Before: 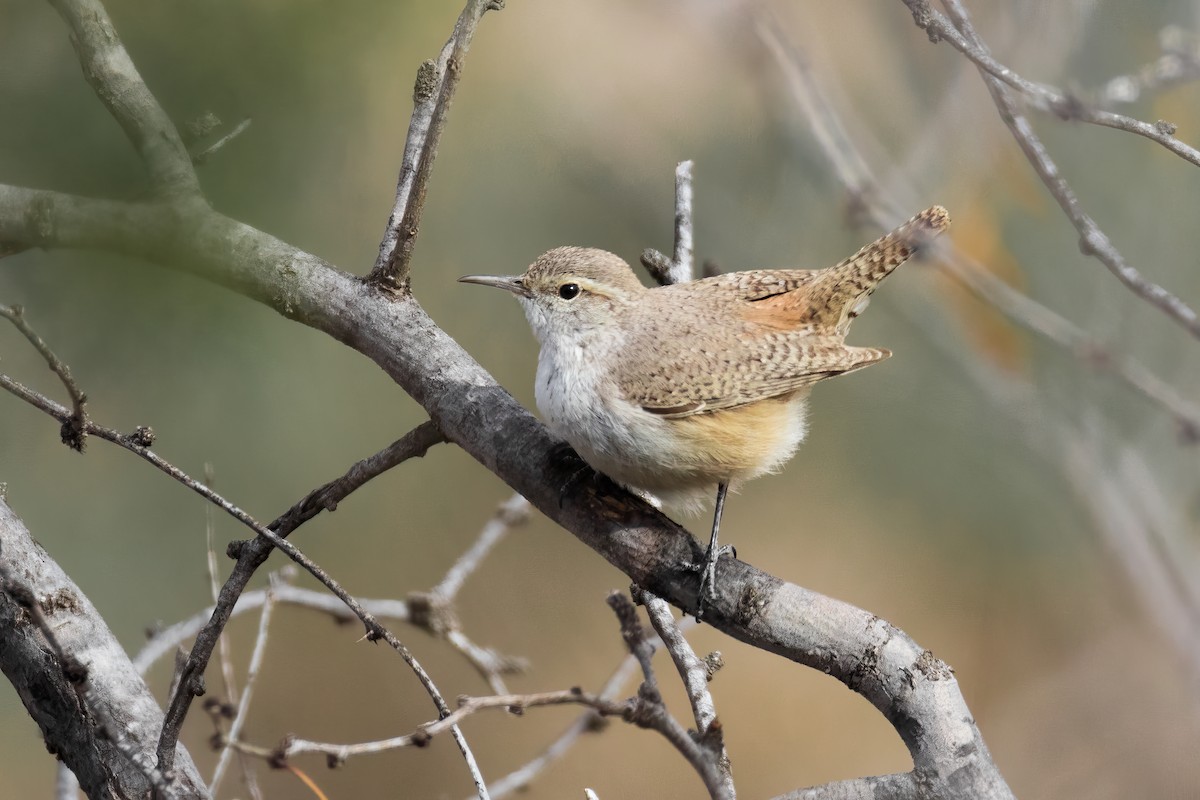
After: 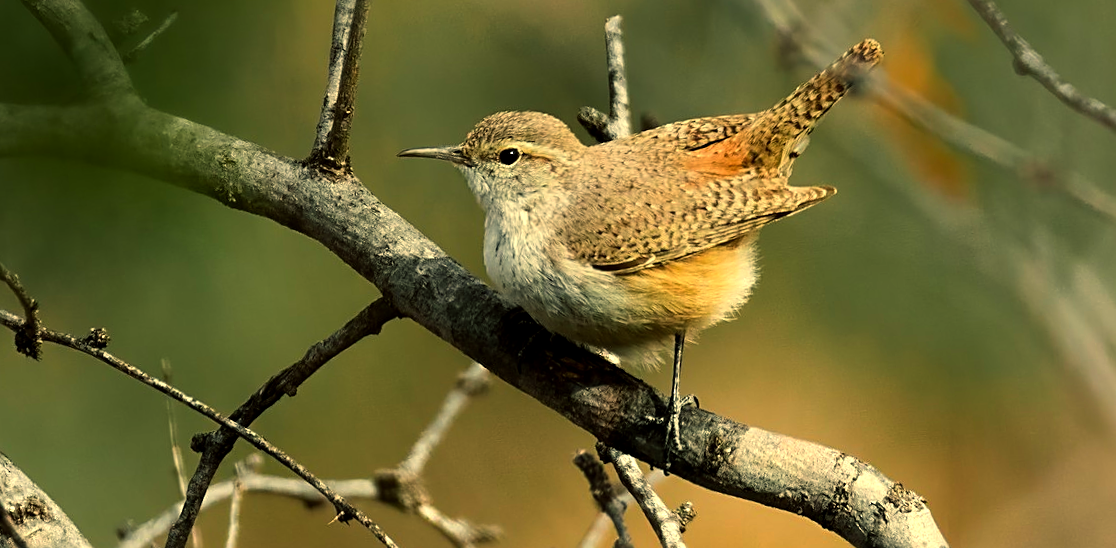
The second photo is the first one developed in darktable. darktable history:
crop and rotate: left 1.814%, top 12.818%, right 0.25%, bottom 9.225%
rotate and perspective: rotation -5°, crop left 0.05, crop right 0.952, crop top 0.11, crop bottom 0.89
sharpen: on, module defaults
exposure: black level correction 0.002, exposure 0.15 EV, compensate highlight preservation false
color balance: mode lift, gamma, gain (sRGB), lift [1.014, 0.966, 0.918, 0.87], gamma [0.86, 0.734, 0.918, 0.976], gain [1.063, 1.13, 1.063, 0.86]
color zones: curves: ch0 [(0, 0.613) (0.01, 0.613) (0.245, 0.448) (0.498, 0.529) (0.642, 0.665) (0.879, 0.777) (0.99, 0.613)]; ch1 [(0, 0) (0.143, 0) (0.286, 0) (0.429, 0) (0.571, 0) (0.714, 0) (0.857, 0)], mix -121.96%
graduated density: on, module defaults
